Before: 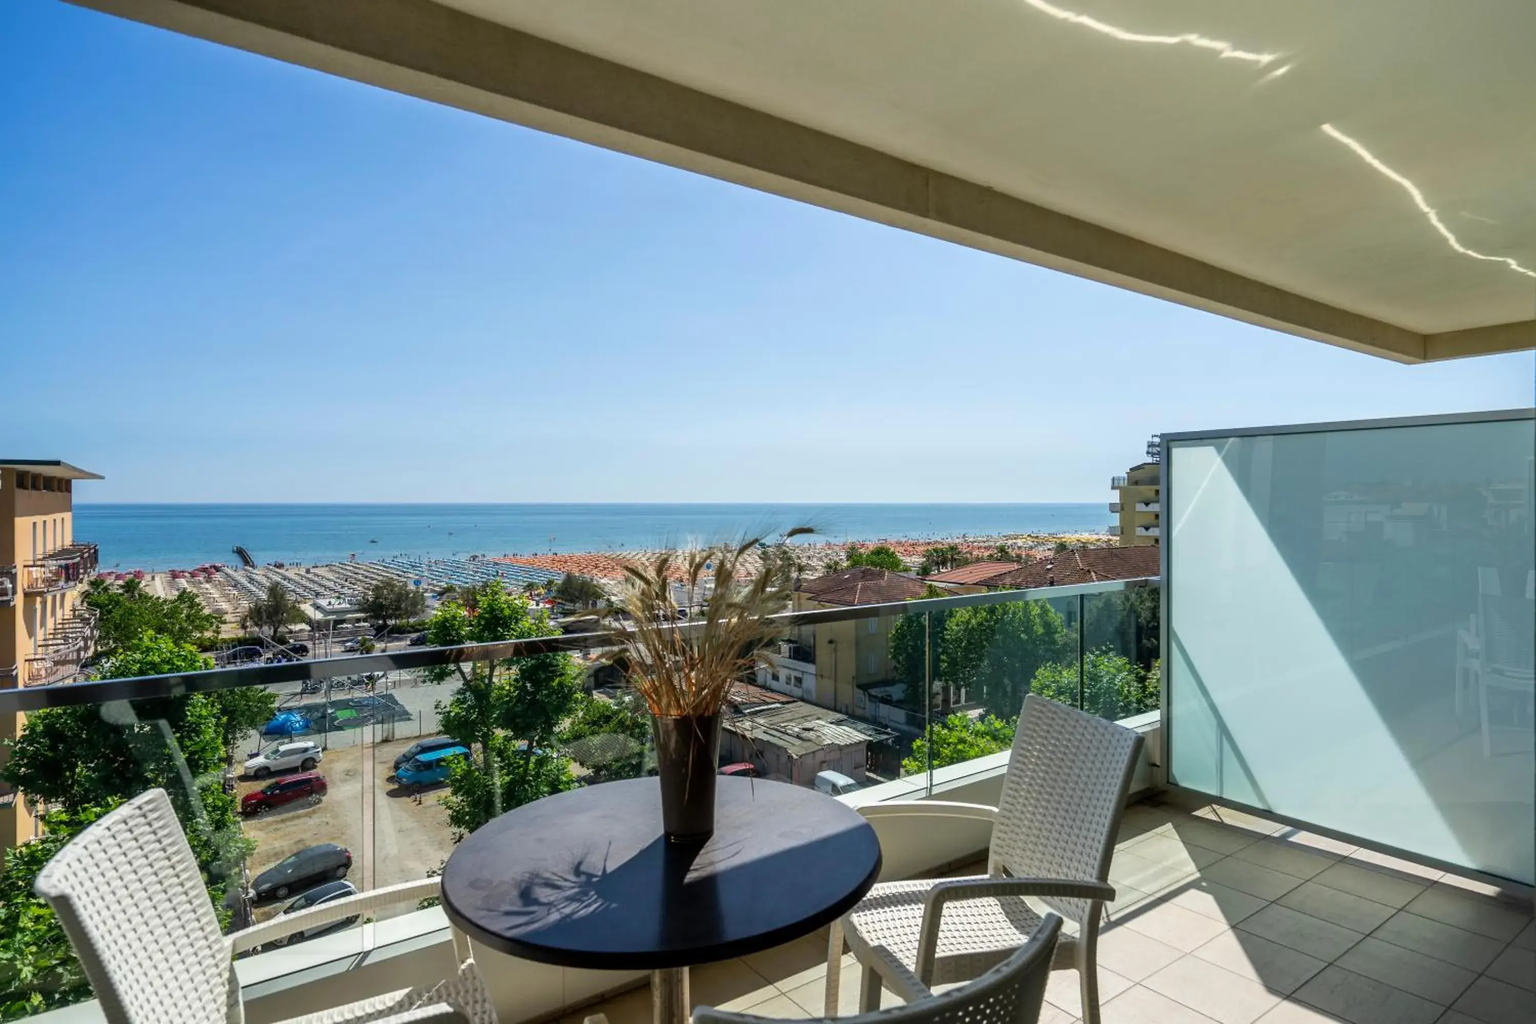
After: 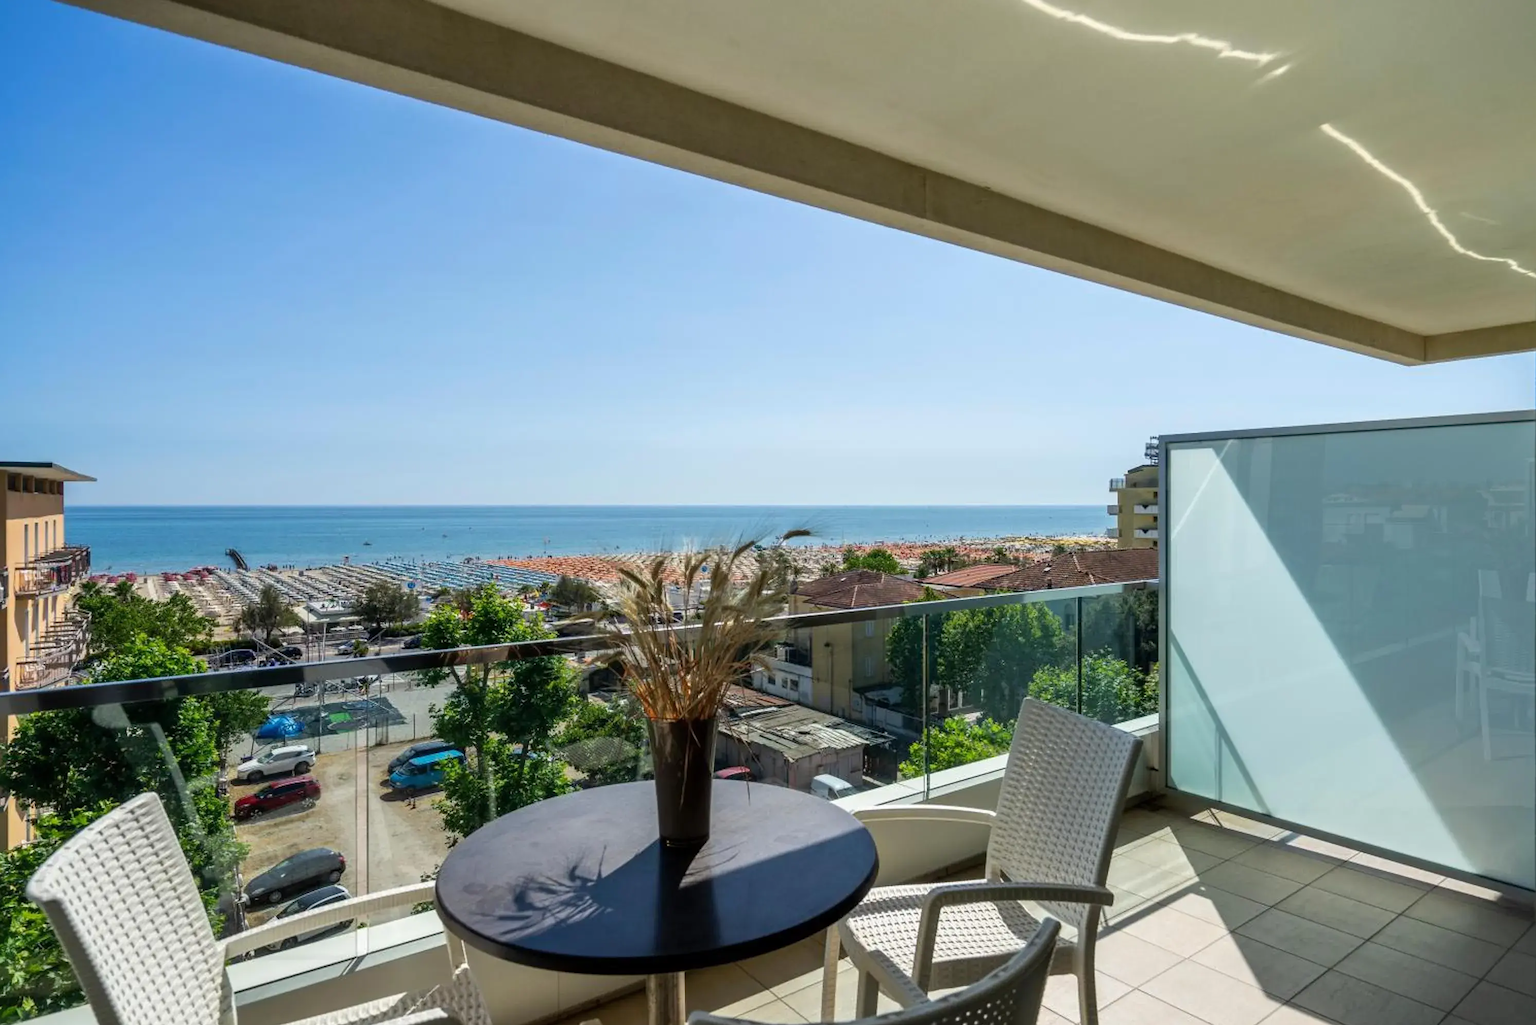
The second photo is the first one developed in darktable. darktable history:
crop and rotate: left 0.596%, top 0.145%, bottom 0.319%
